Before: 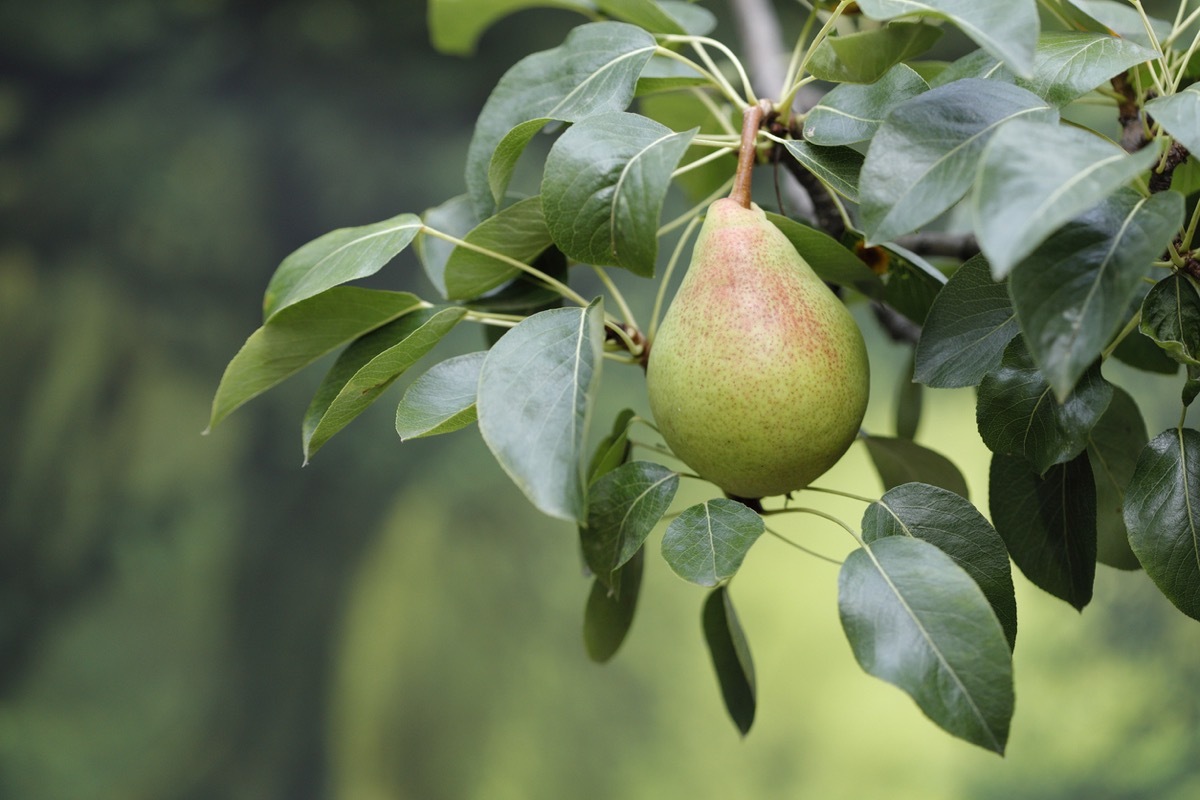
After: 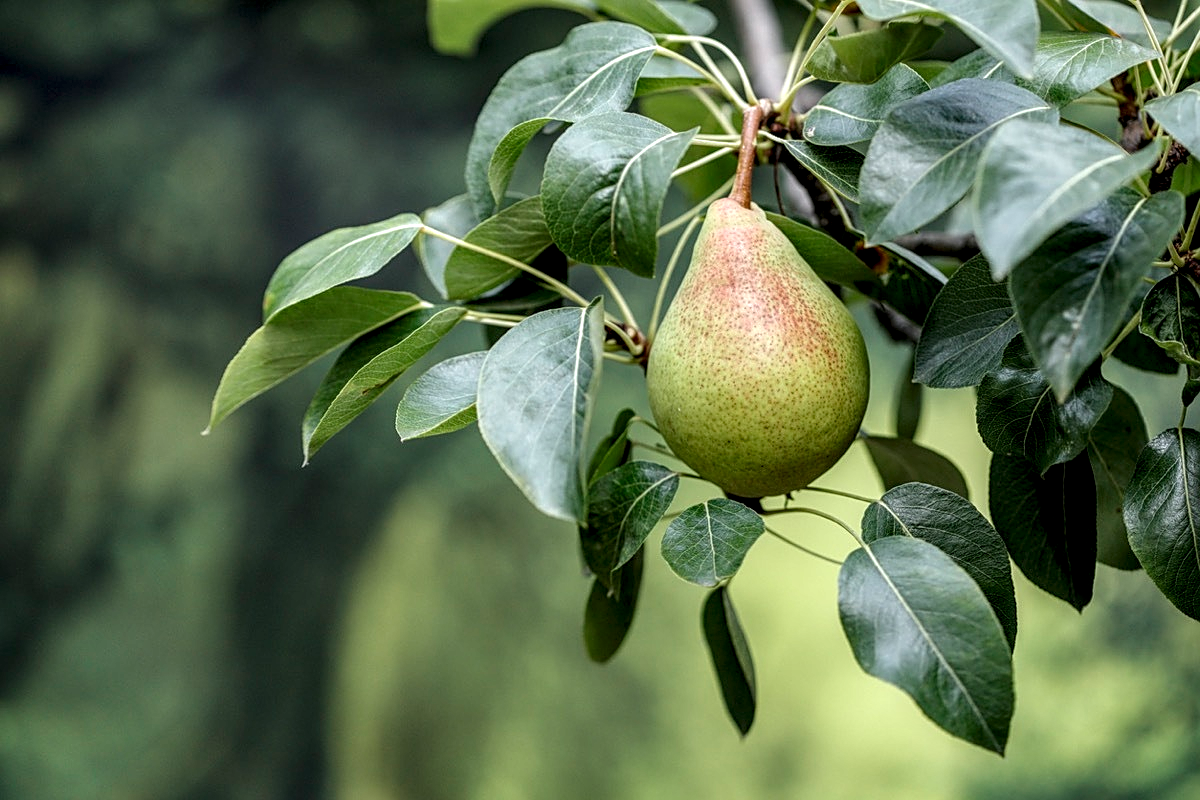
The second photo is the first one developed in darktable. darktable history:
exposure: exposure 0.2 EV, compensate exposure bias true, compensate highlight preservation false
local contrast: highlights 12%, shadows 37%, detail 184%, midtone range 0.472
sharpen: on, module defaults
